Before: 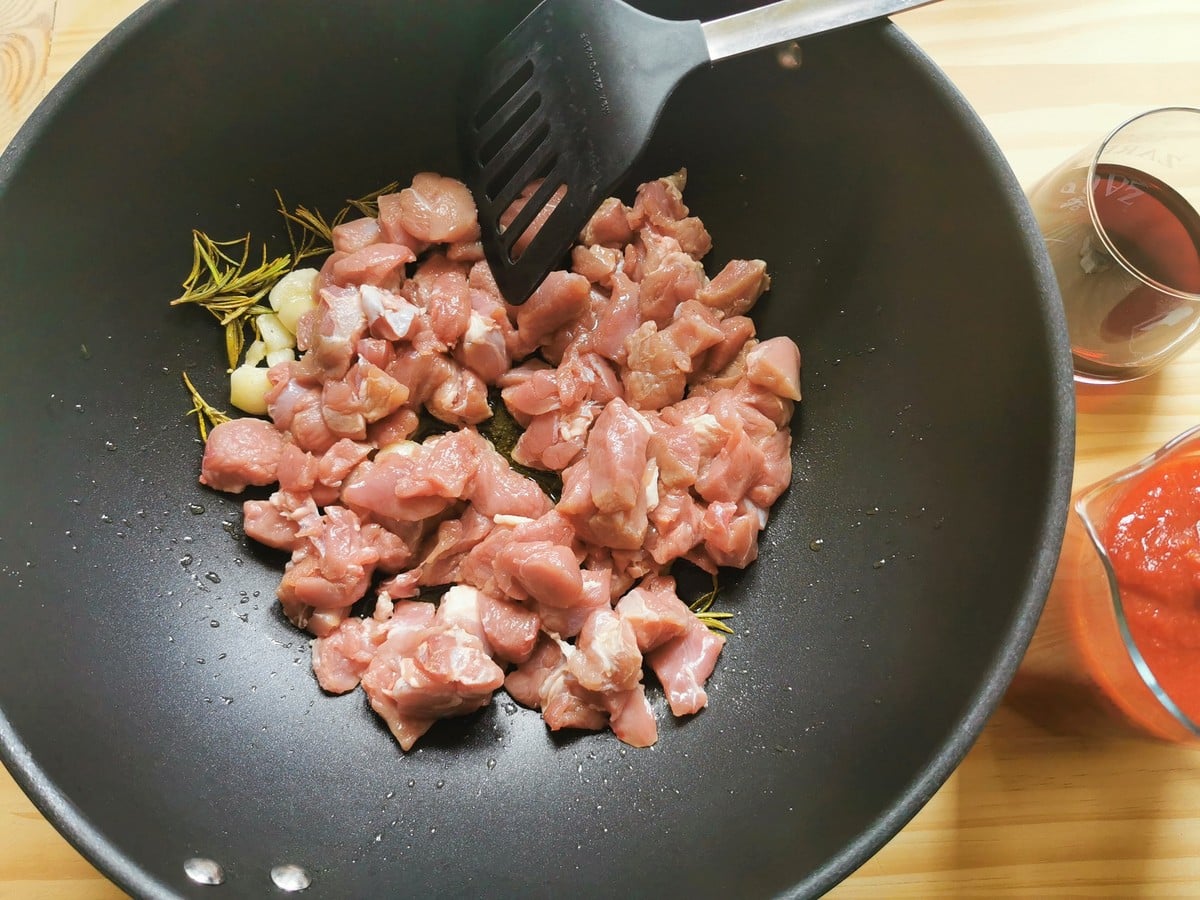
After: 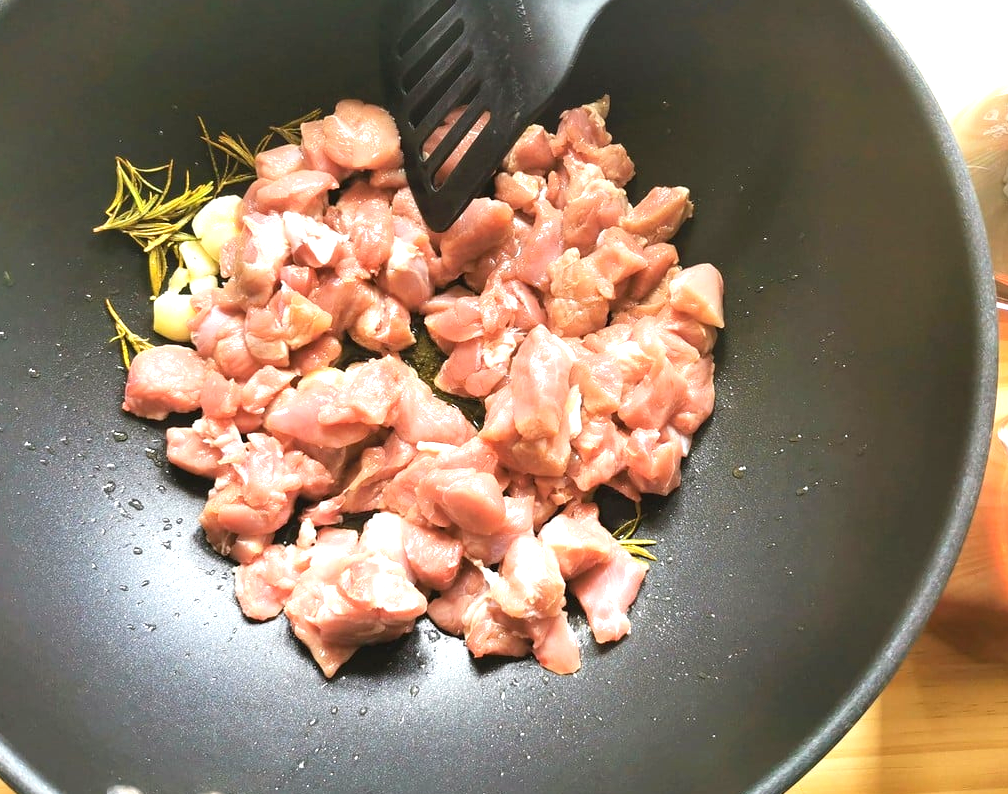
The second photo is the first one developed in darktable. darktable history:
crop: left 6.446%, top 8.188%, right 9.538%, bottom 3.548%
exposure: black level correction 0, exposure 0.95 EV, compensate exposure bias true, compensate highlight preservation false
